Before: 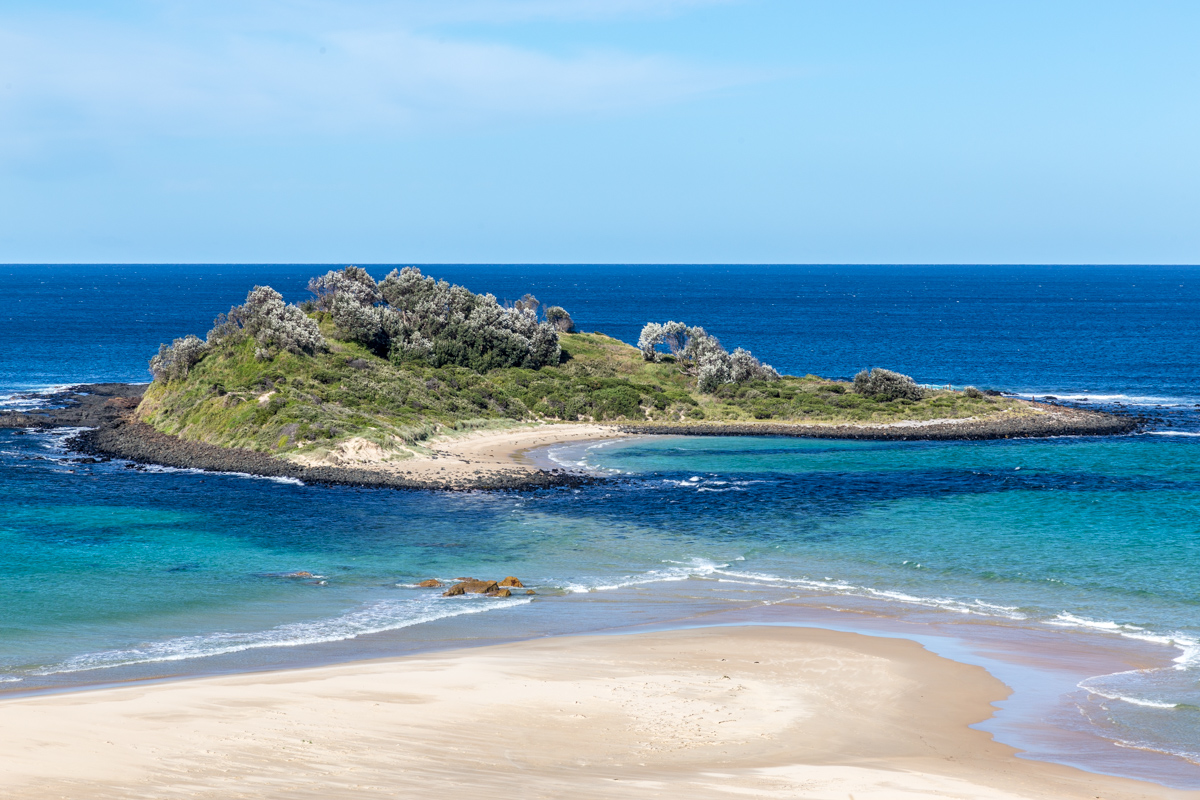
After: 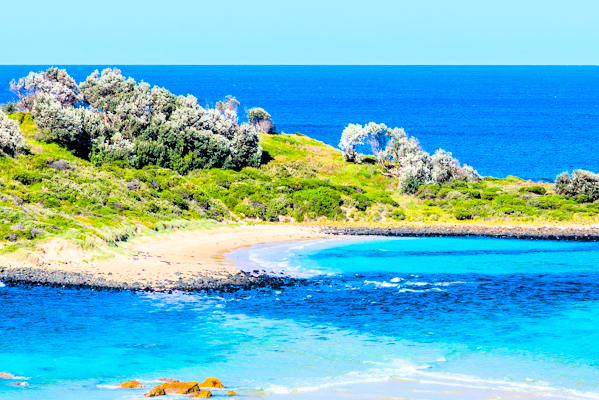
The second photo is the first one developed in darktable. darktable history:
filmic rgb: black relative exposure -4.38 EV, white relative exposure 4.56 EV, hardness 2.37, contrast 1.05
color balance rgb: linear chroma grading › global chroma 9%, perceptual saturation grading › global saturation 36%, perceptual saturation grading › shadows 35%, perceptual brilliance grading › global brilliance 15%, perceptual brilliance grading › shadows -35%, global vibrance 15%
exposure: black level correction 0, exposure 1 EV, compensate highlight preservation false
contrast brightness saturation: contrast 0.07, brightness 0.18, saturation 0.4
crop: left 25%, top 25%, right 25%, bottom 25%
